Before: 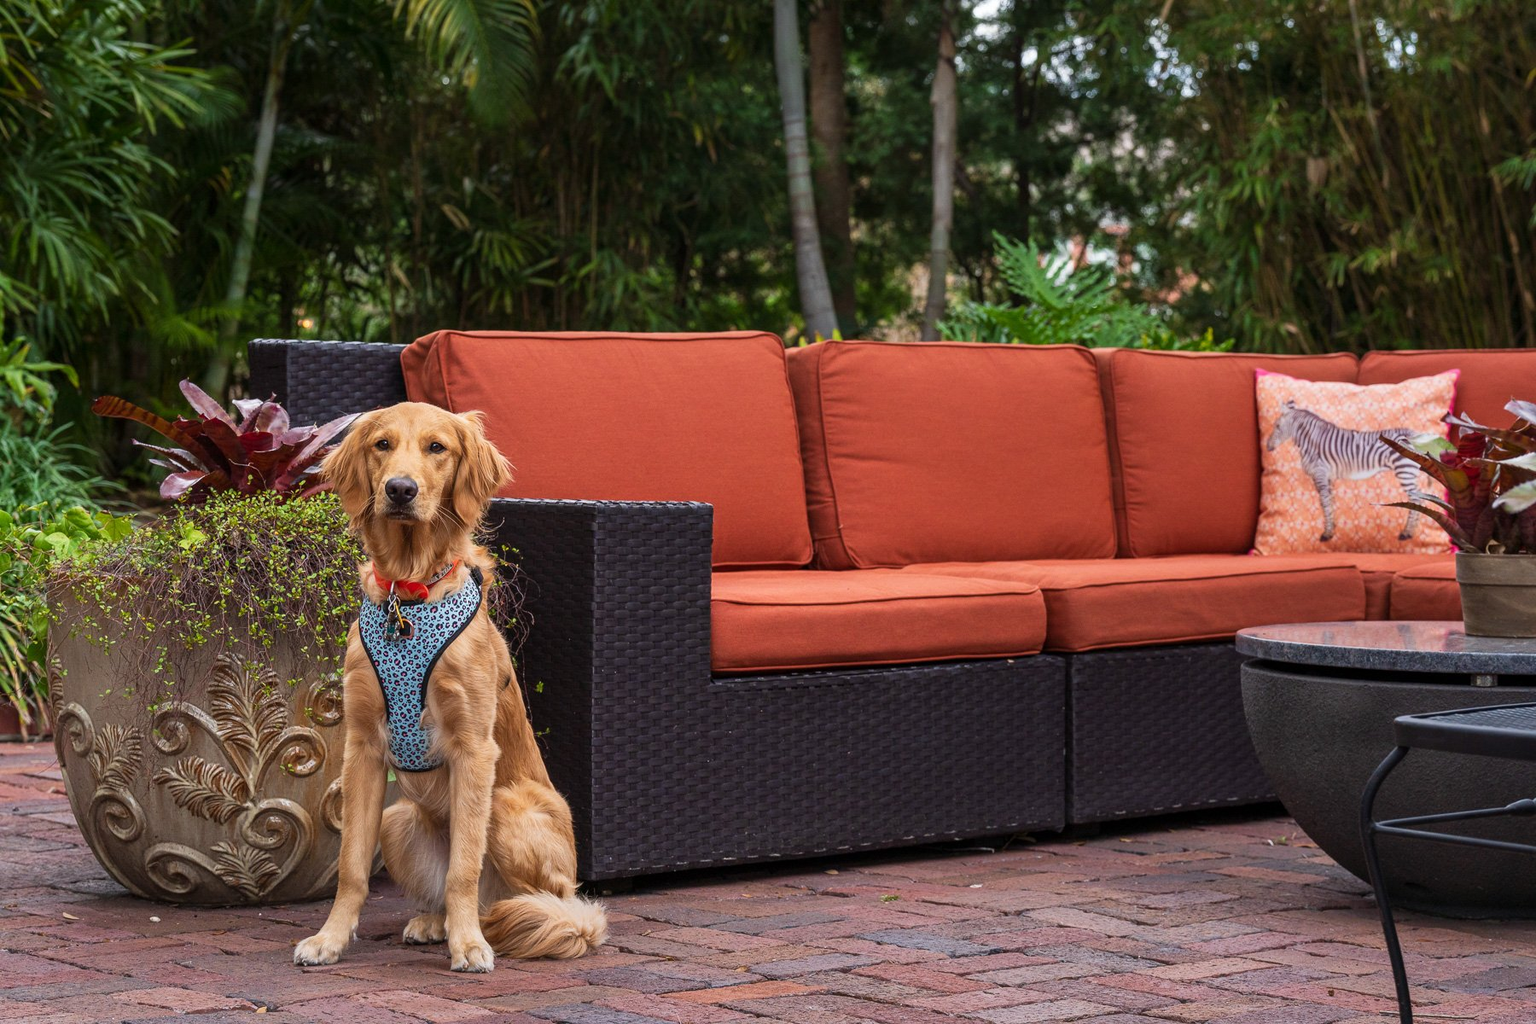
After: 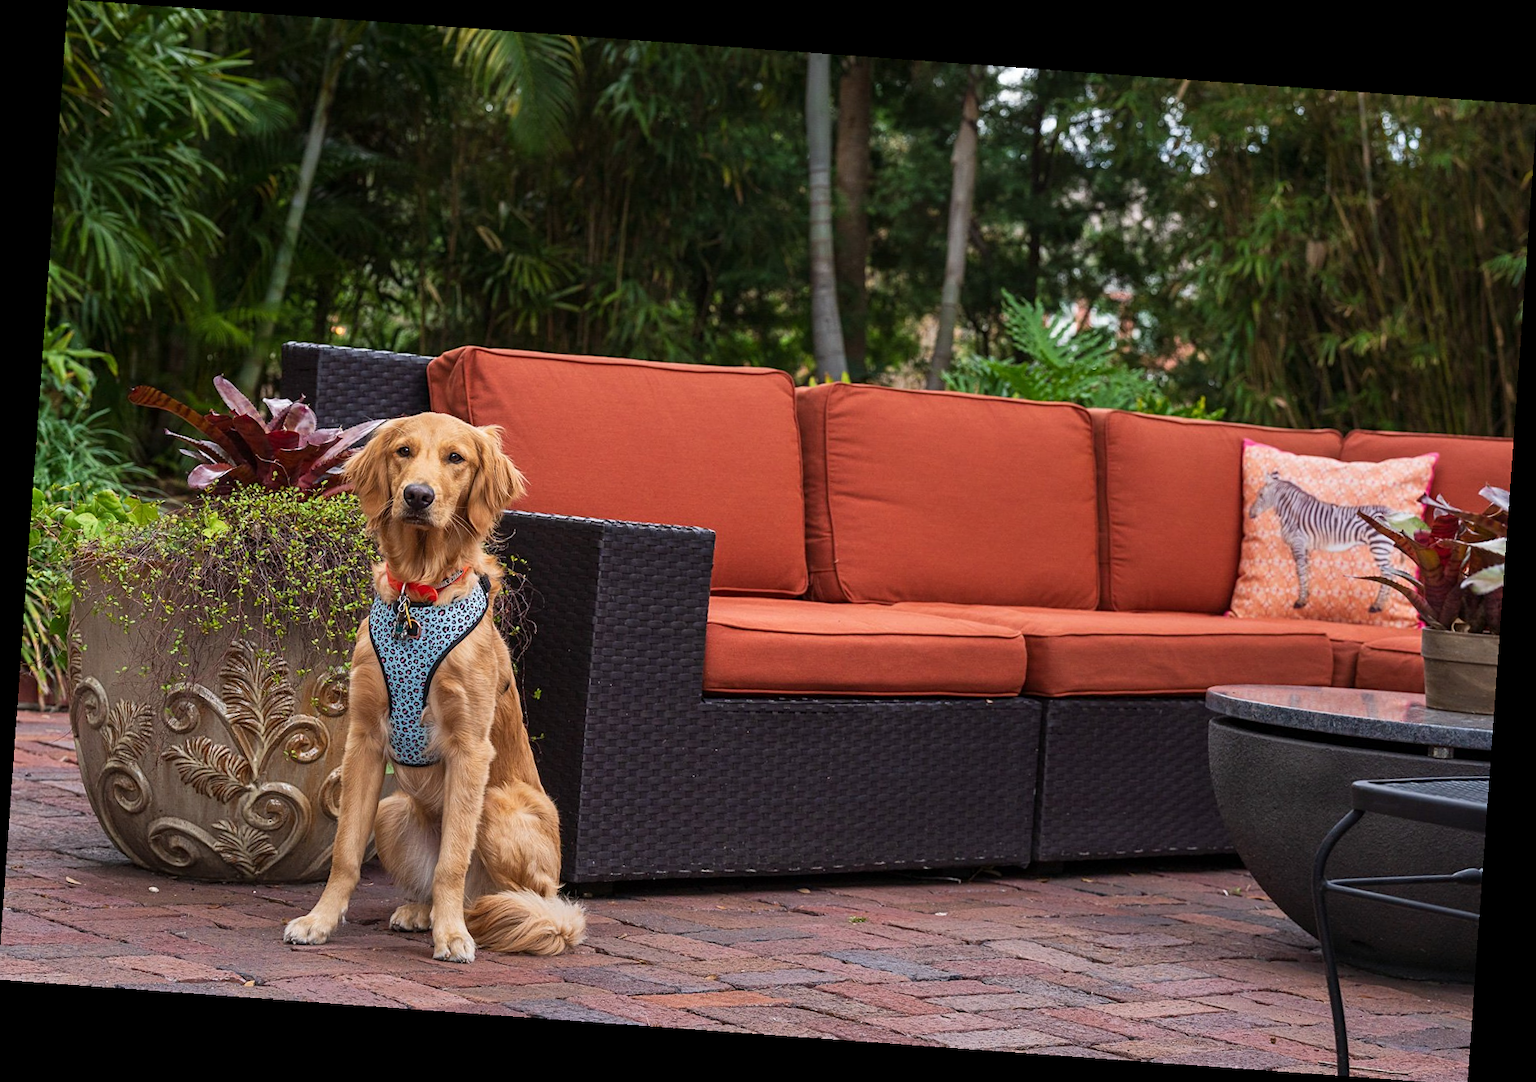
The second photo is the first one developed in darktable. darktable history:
rotate and perspective: rotation 4.1°, automatic cropping off
crop and rotate: left 0.126%
sharpen: amount 0.2
